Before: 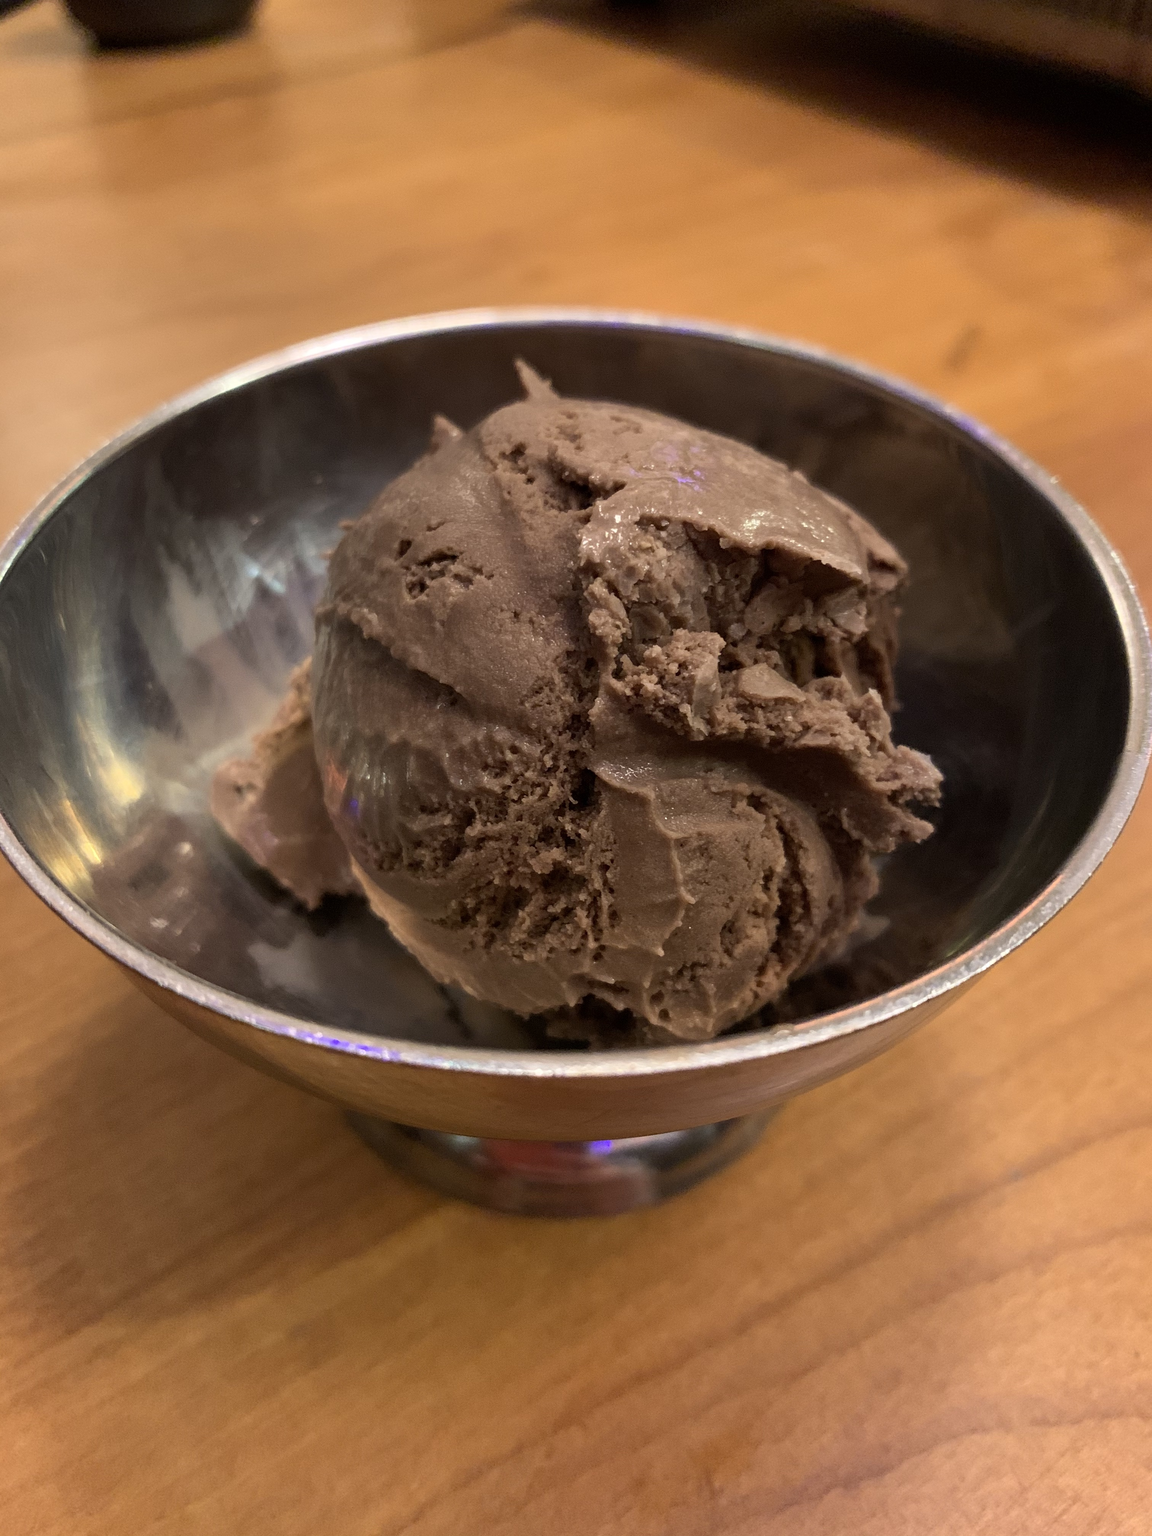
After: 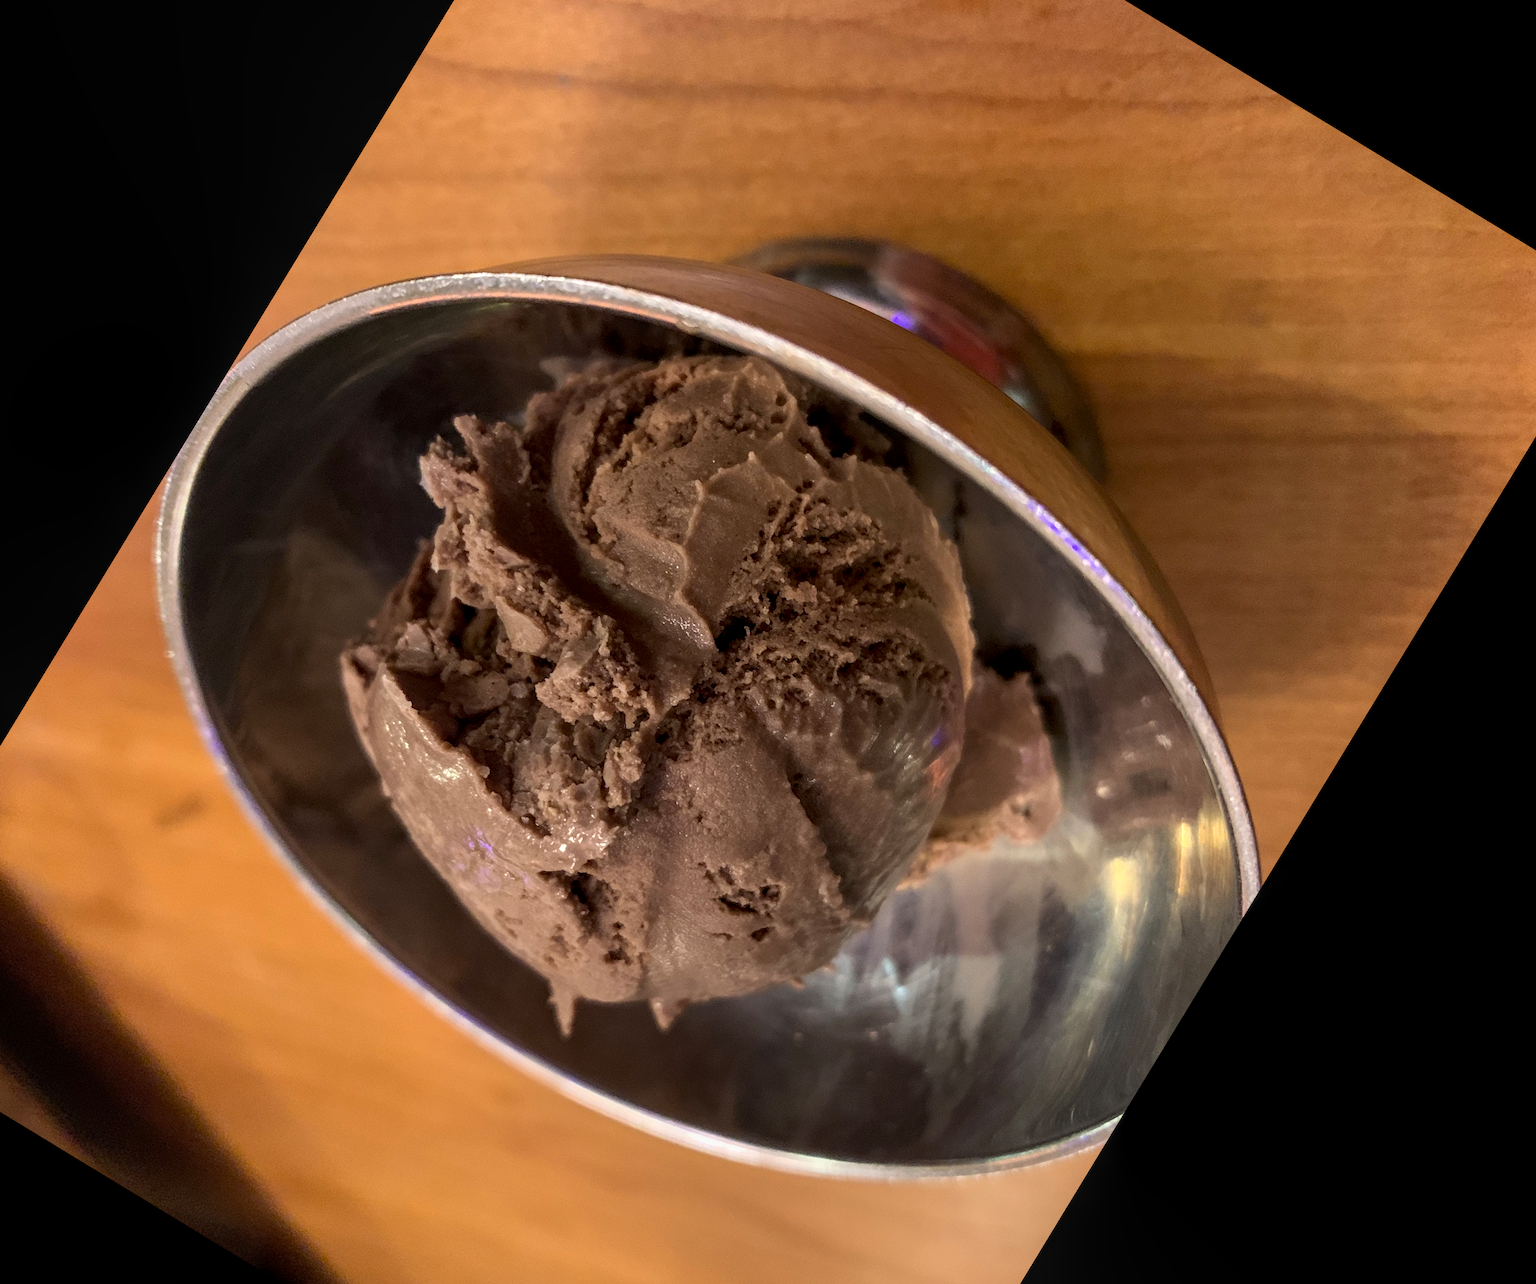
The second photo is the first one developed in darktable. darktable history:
local contrast: on, module defaults
crop and rotate: angle 148.68°, left 9.111%, top 15.603%, right 4.588%, bottom 17.041%
levels: levels [0, 0.498, 1]
